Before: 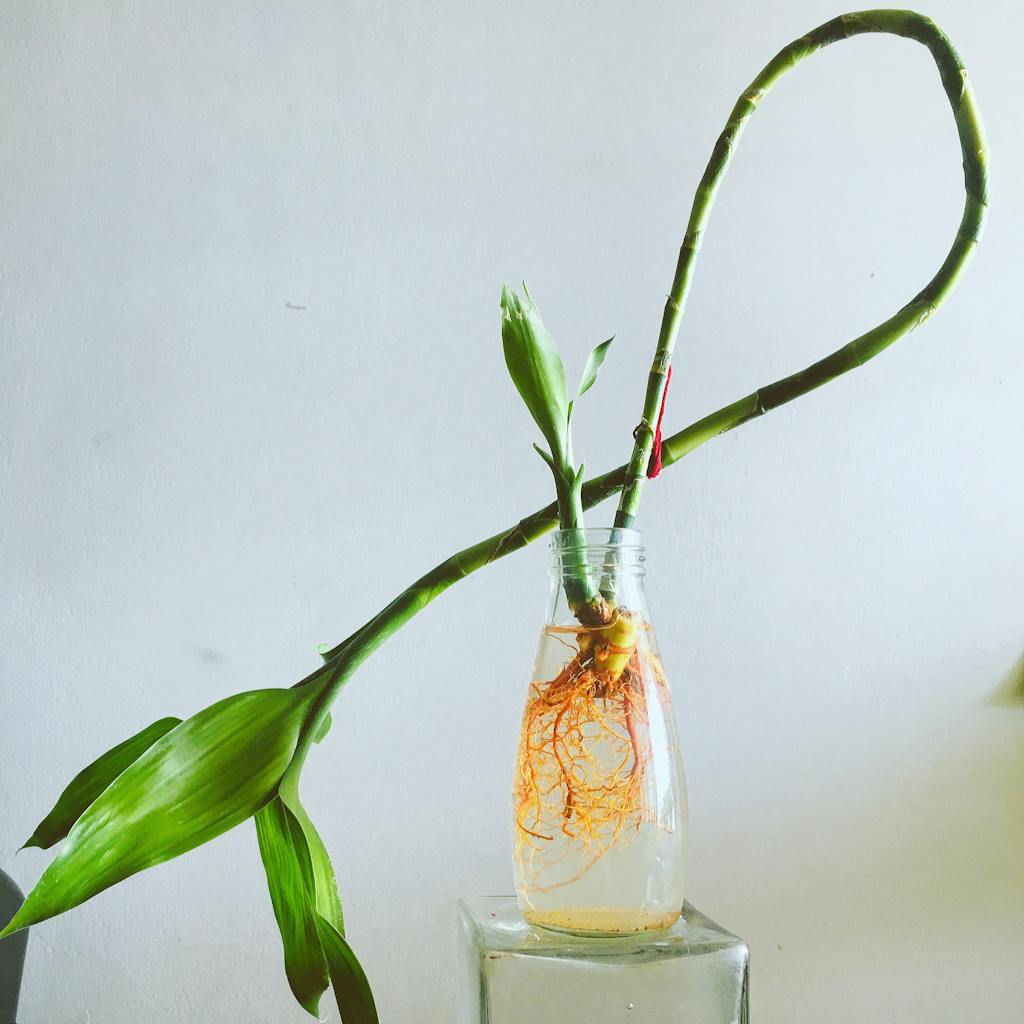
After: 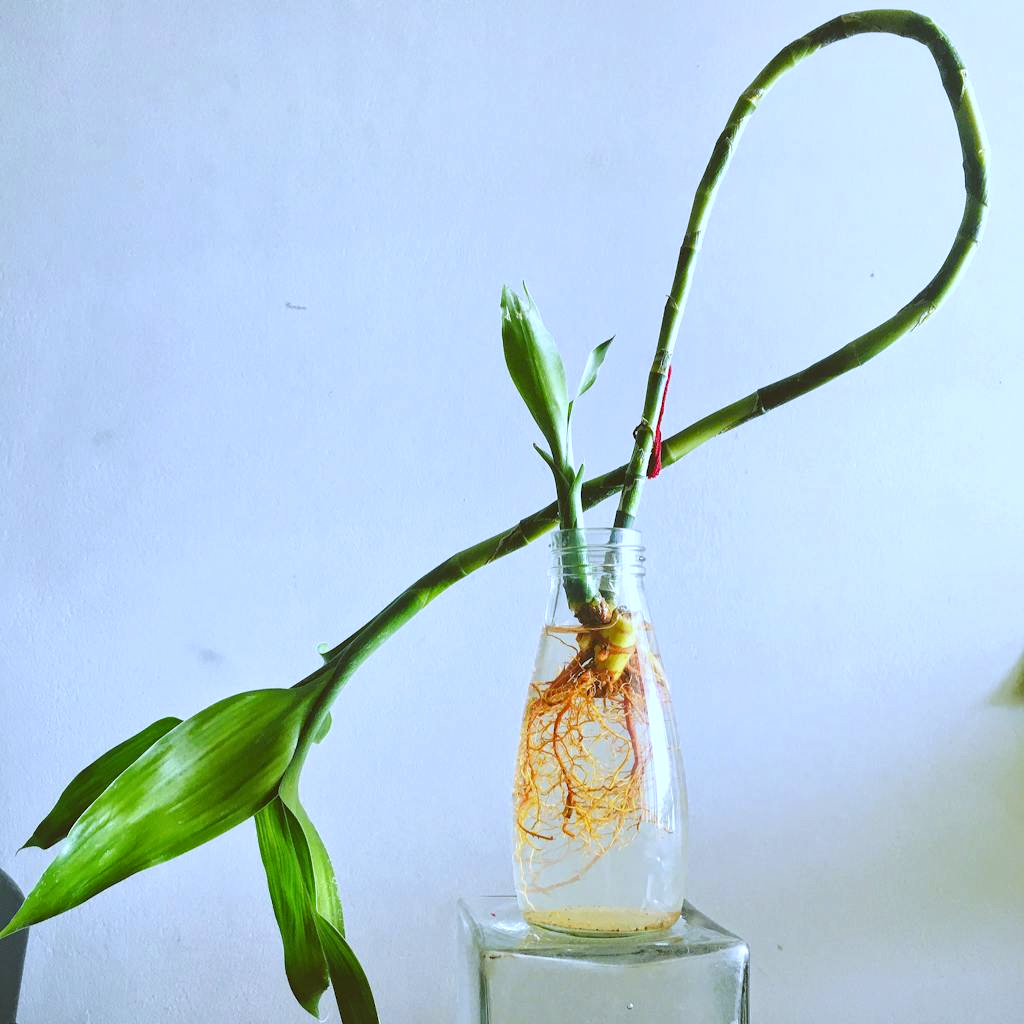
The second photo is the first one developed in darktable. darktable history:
local contrast: mode bilateral grid, contrast 30, coarseness 25, midtone range 0.2
color balance rgb: global vibrance -1%, saturation formula JzAzBz (2021)
white balance: red 0.948, green 1.02, blue 1.176
